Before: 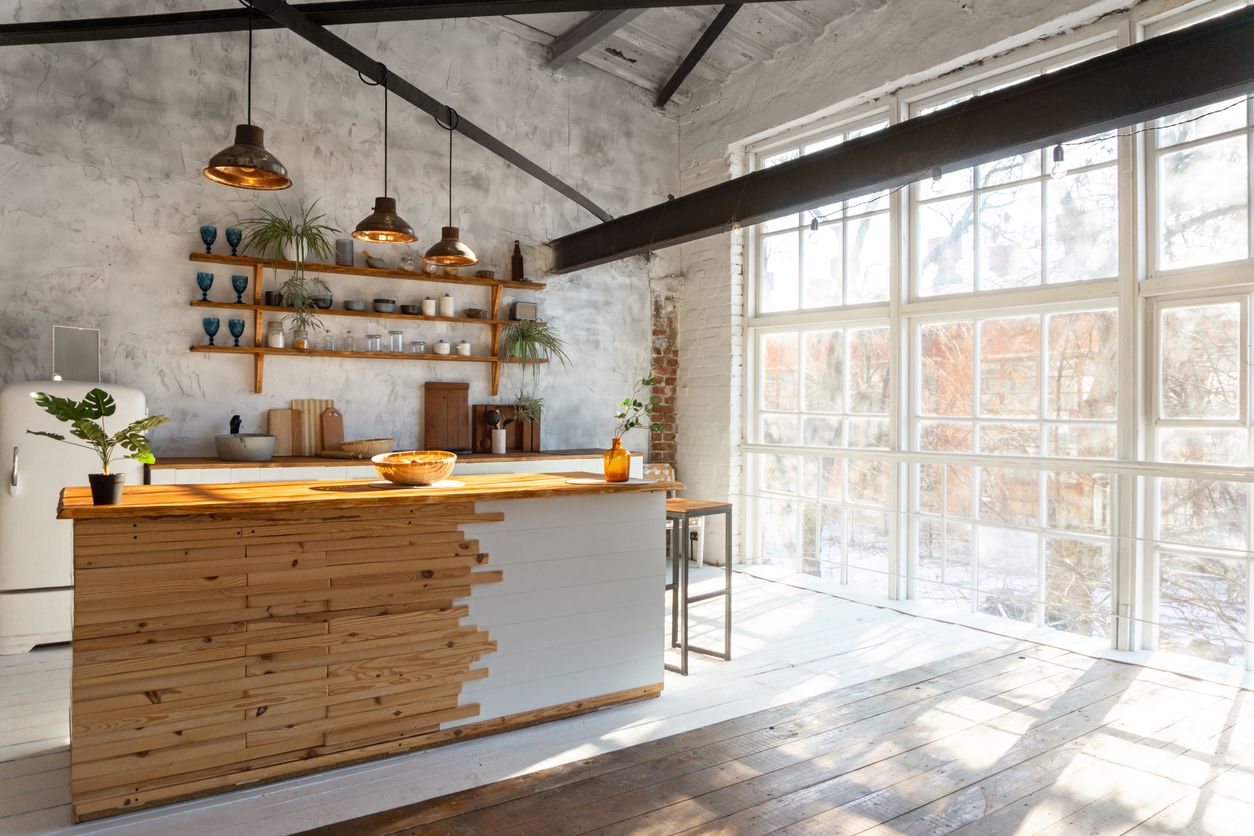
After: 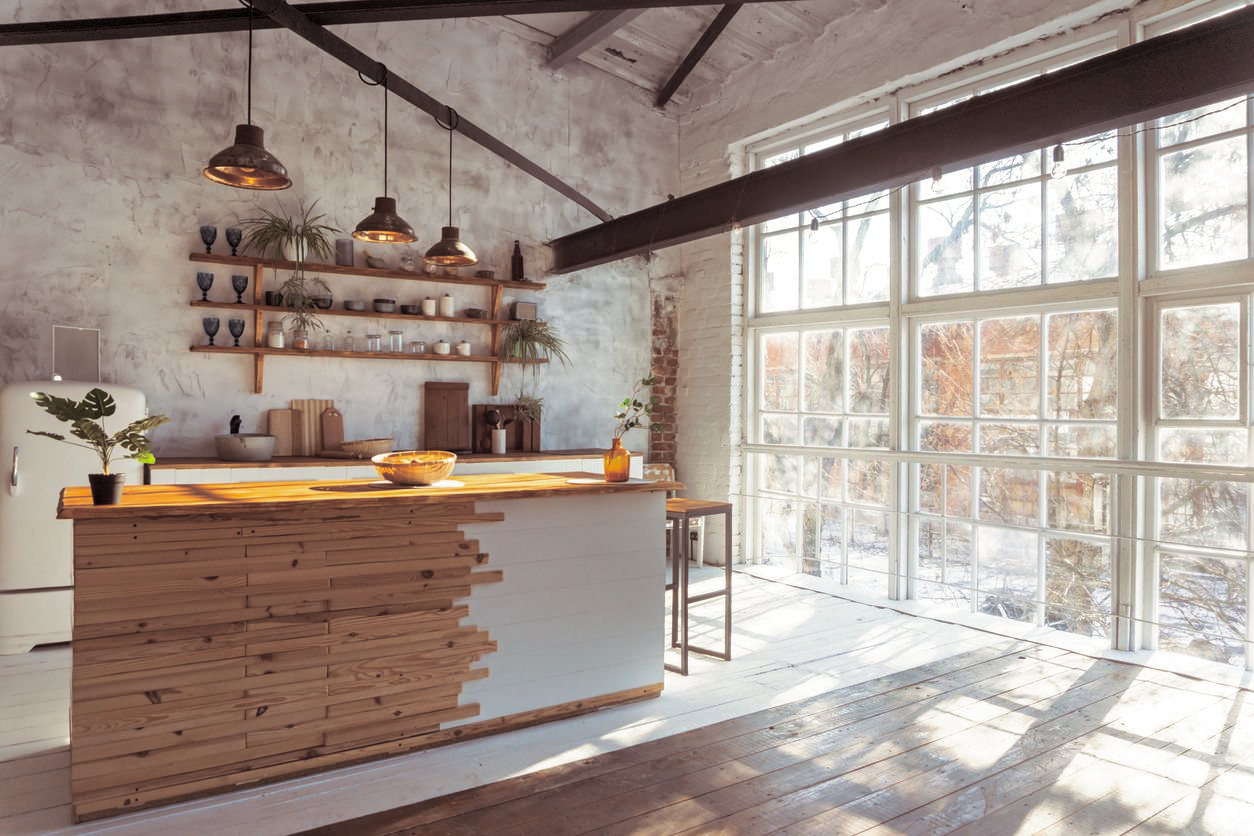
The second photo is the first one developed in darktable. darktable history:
shadows and highlights: on, module defaults
split-toning: shadows › saturation 0.24, highlights › hue 54°, highlights › saturation 0.24
